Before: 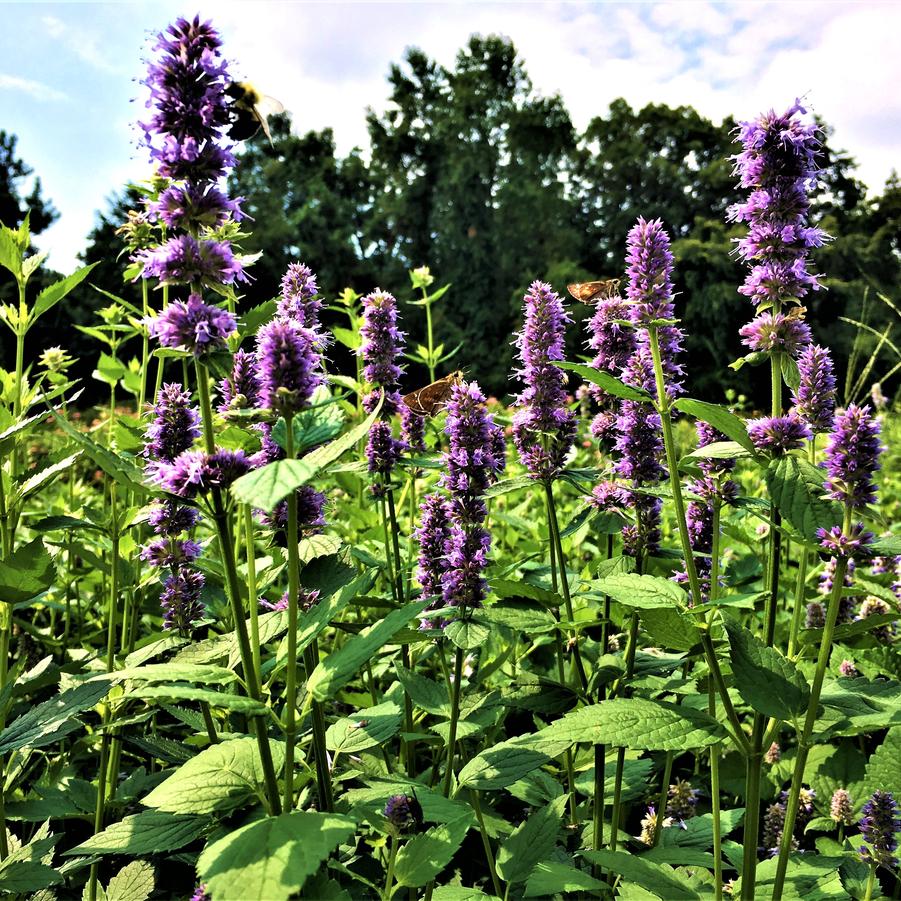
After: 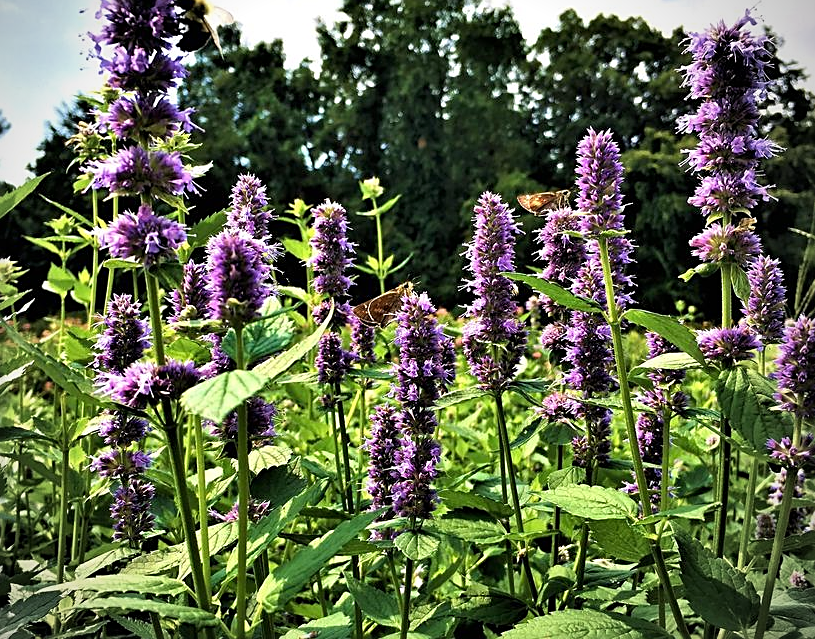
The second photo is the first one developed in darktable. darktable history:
crop: left 5.658%, top 9.955%, right 3.78%, bottom 19.076%
sharpen: on, module defaults
vignetting: center (-0.031, -0.044), unbound false
